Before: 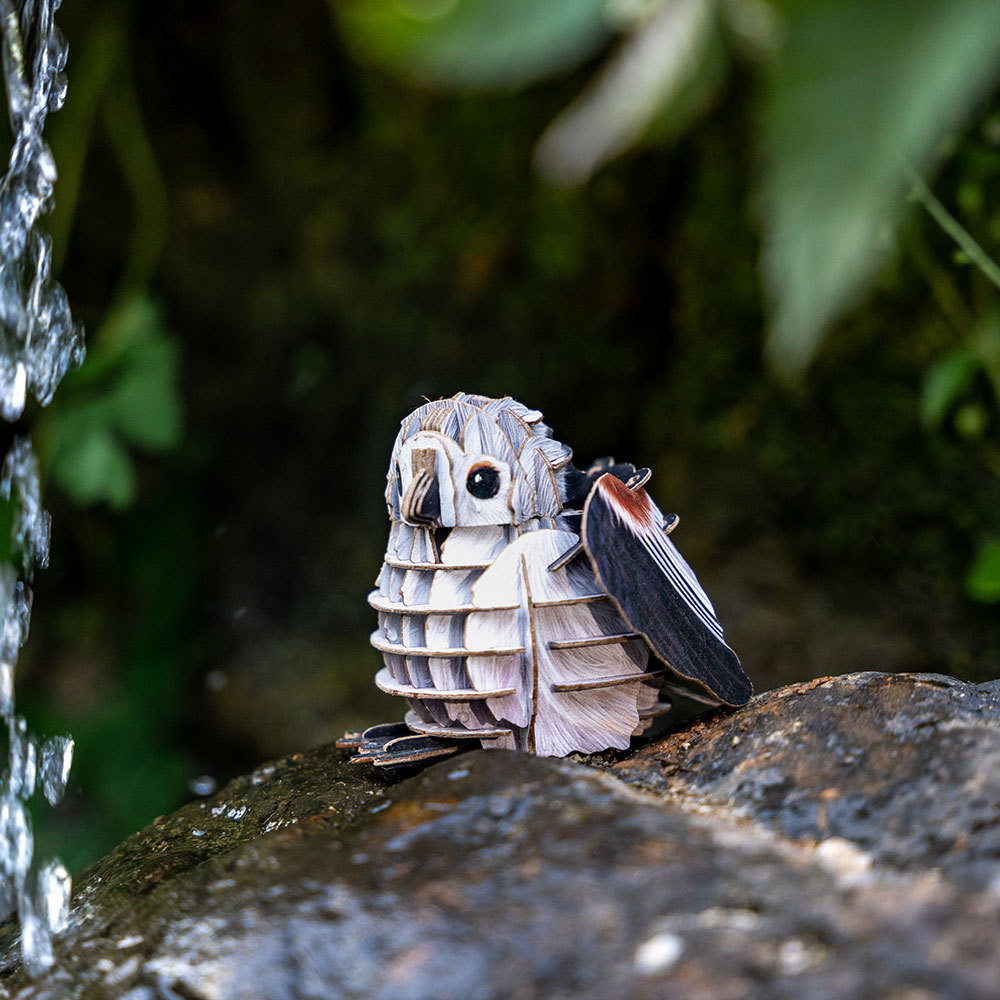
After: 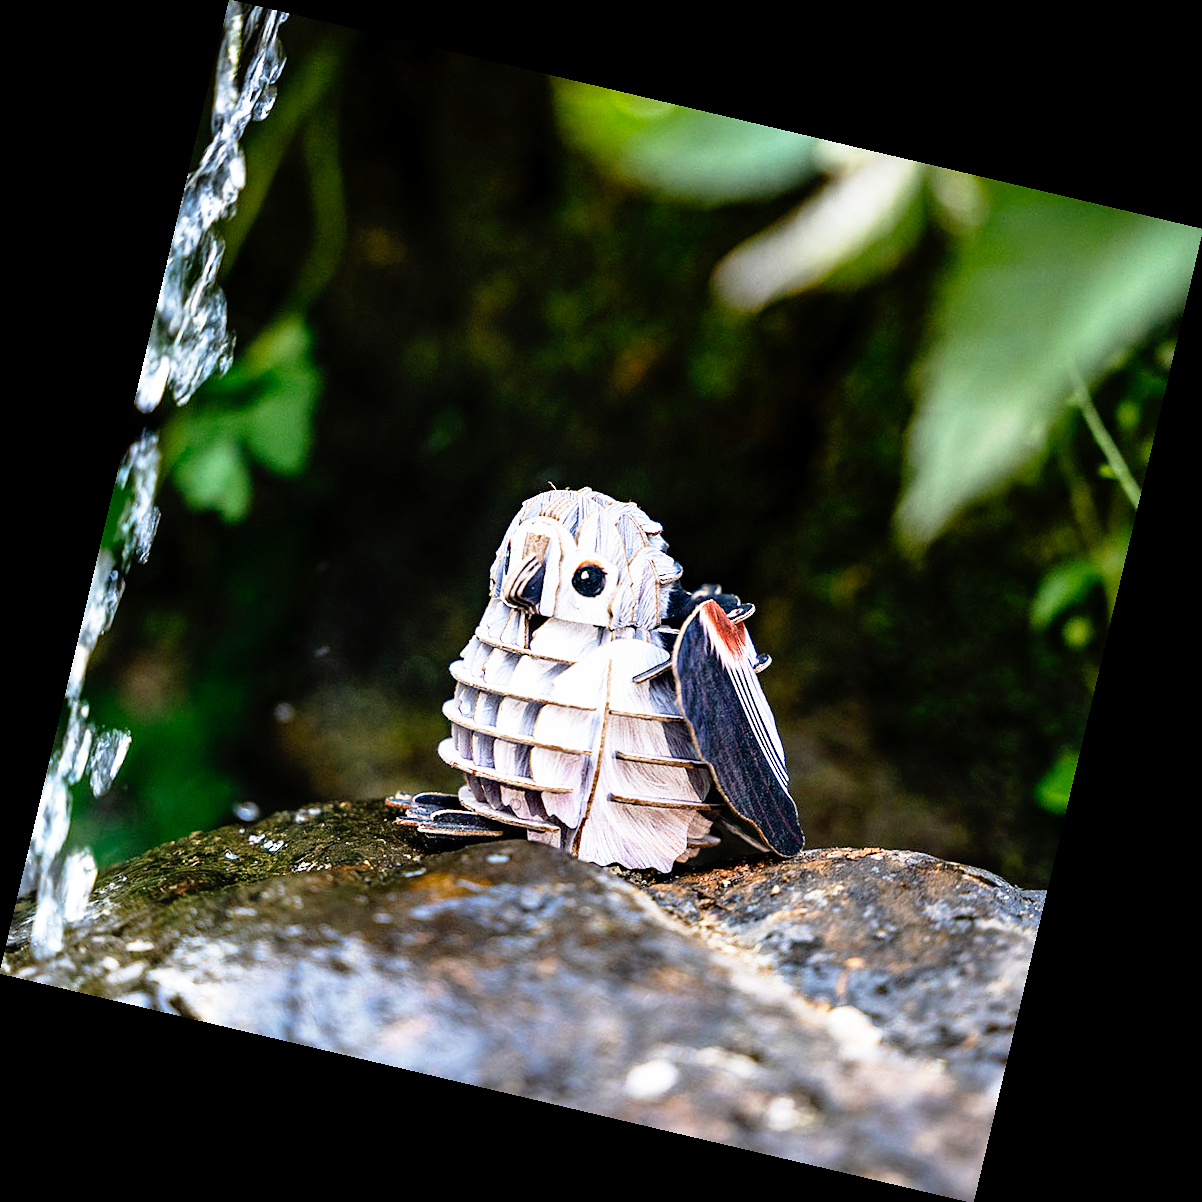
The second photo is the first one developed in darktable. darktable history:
base curve: curves: ch0 [(0, 0) (0.012, 0.01) (0.073, 0.168) (0.31, 0.711) (0.645, 0.957) (1, 1)], preserve colors none
rotate and perspective: rotation 13.27°, automatic cropping off
sharpen: radius 1.272, amount 0.305, threshold 0
